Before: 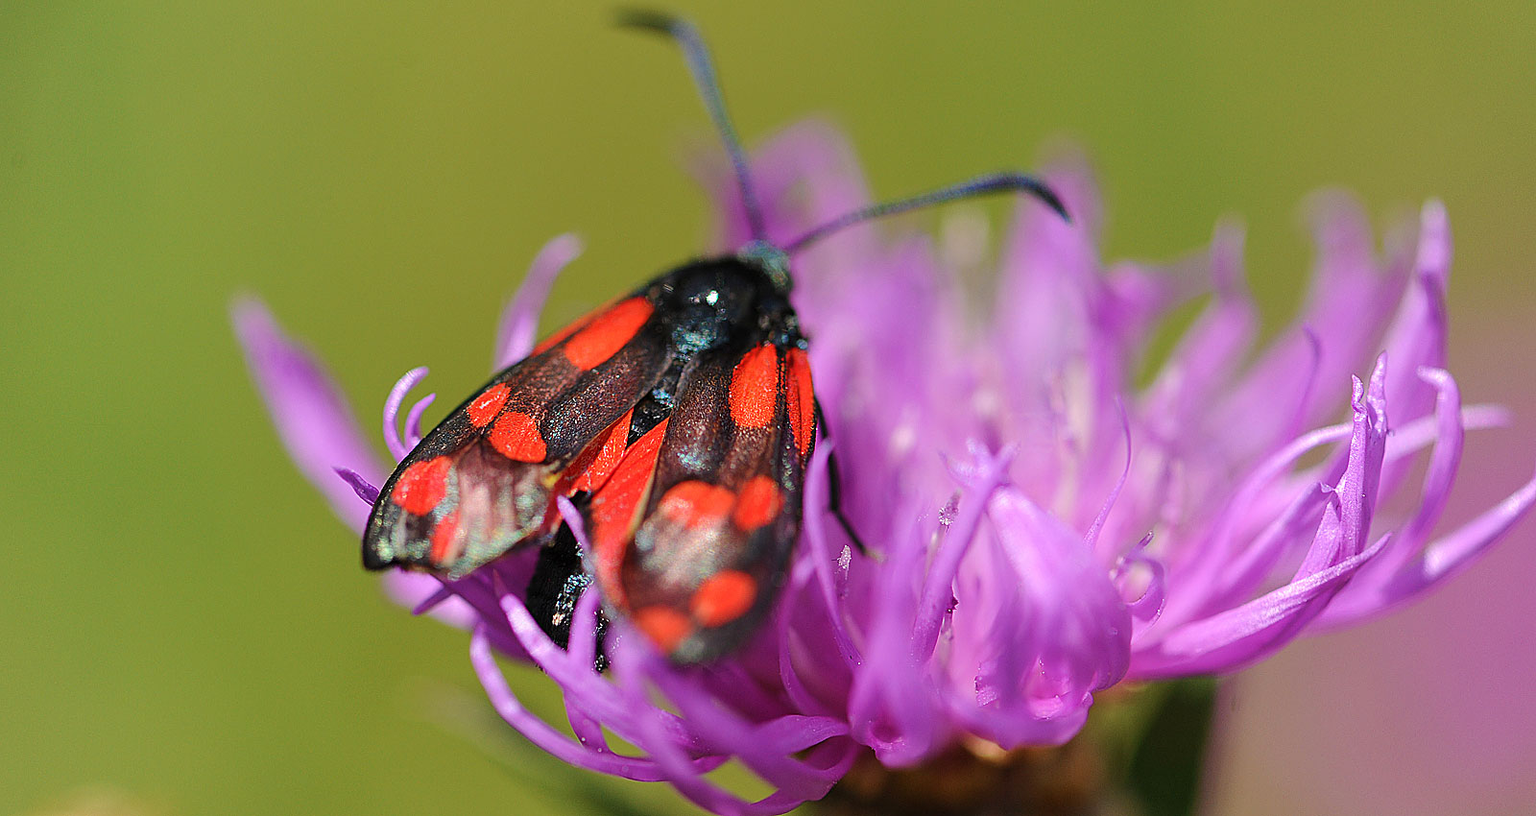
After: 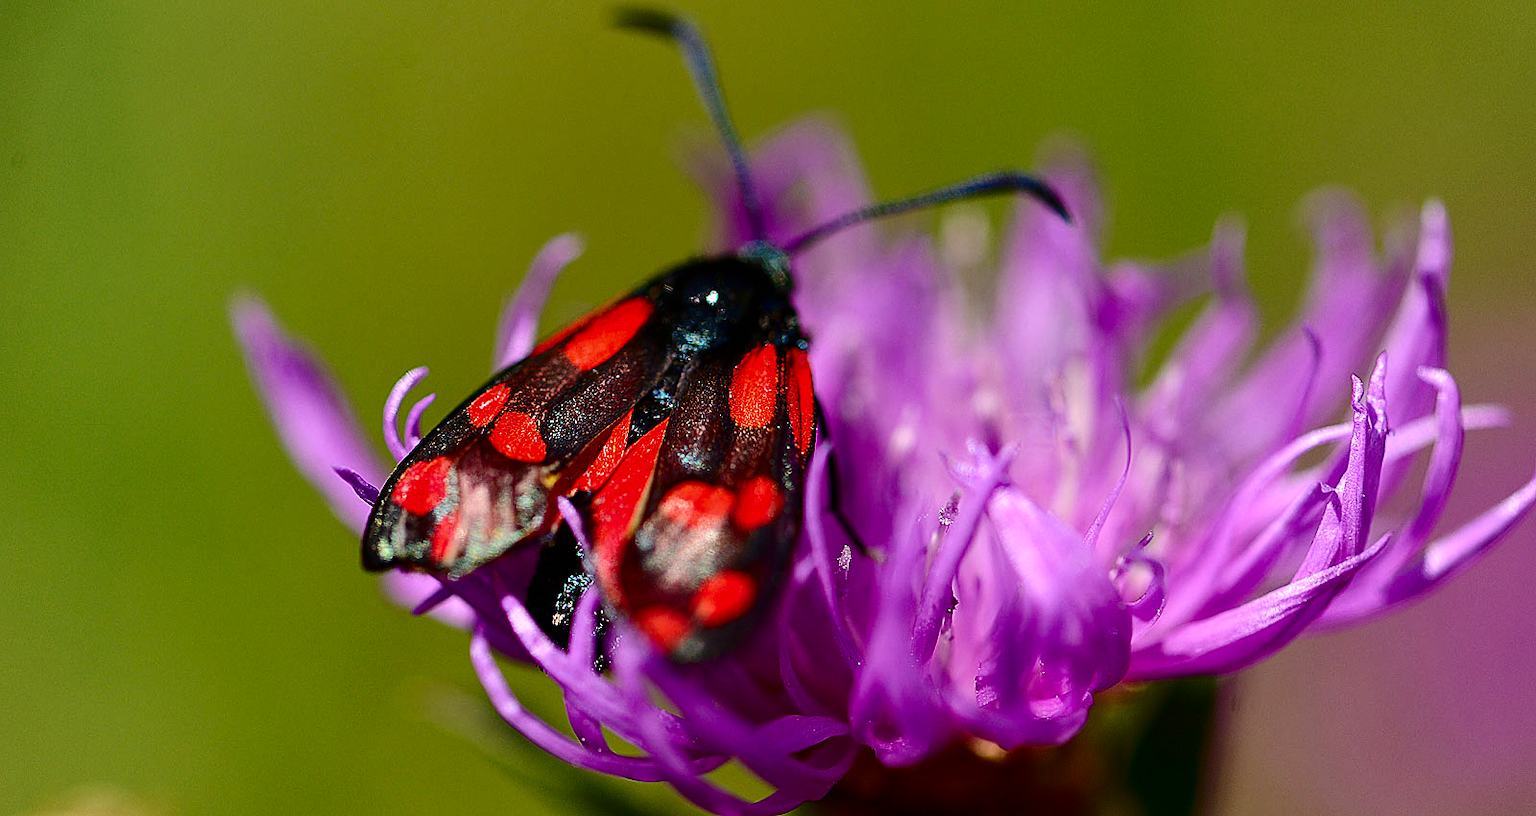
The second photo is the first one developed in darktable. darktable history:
contrast brightness saturation: contrast 0.24, brightness -0.238, saturation 0.146
